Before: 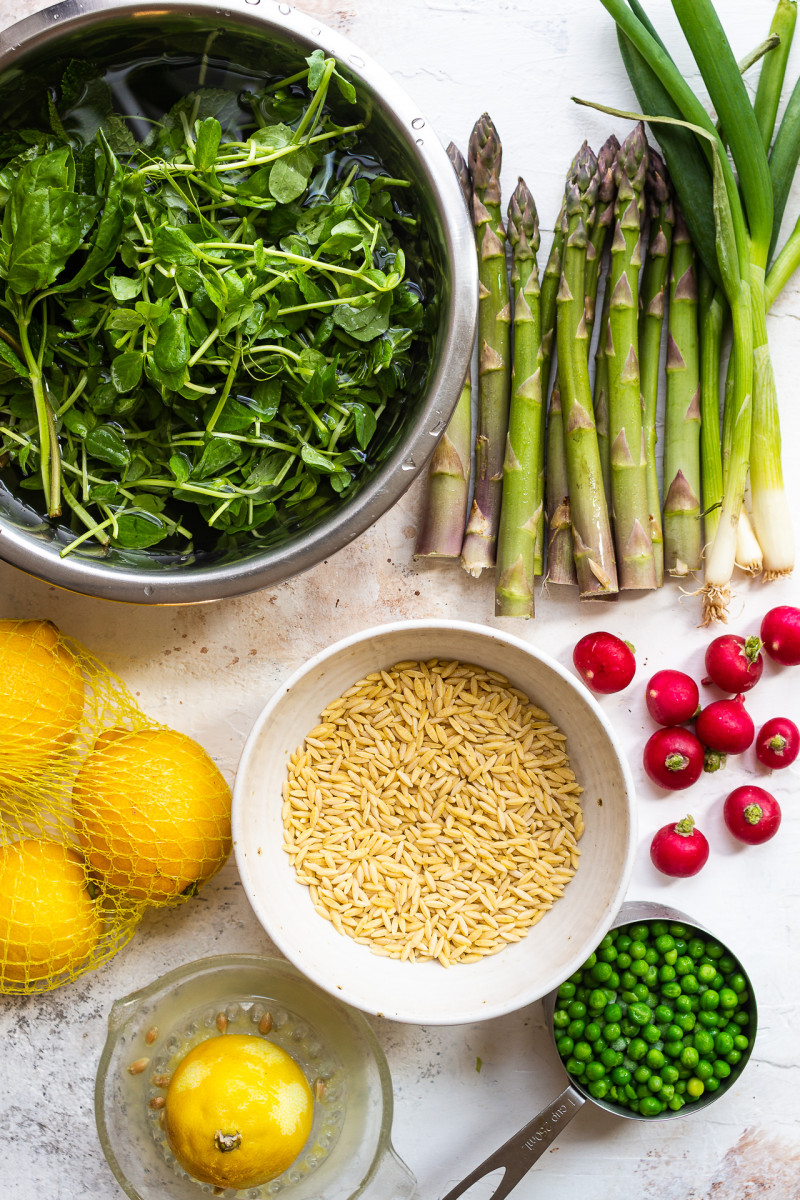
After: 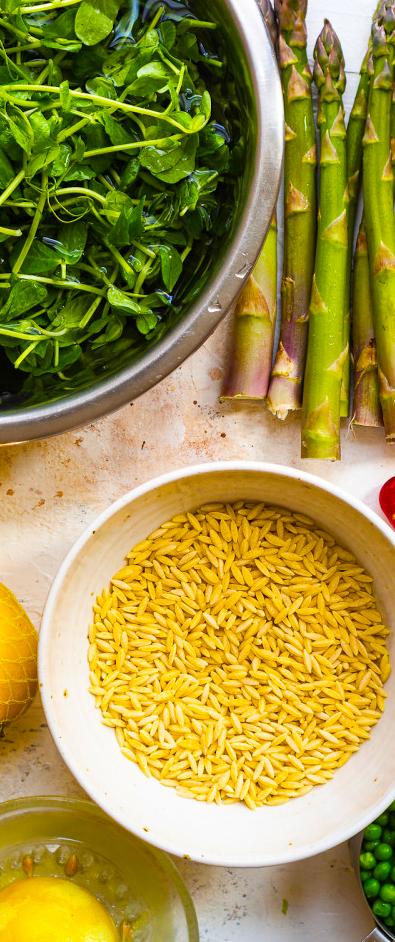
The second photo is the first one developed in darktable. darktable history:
color balance rgb: linear chroma grading › global chroma 23.15%, perceptual saturation grading › global saturation 28.7%, perceptual saturation grading › mid-tones 12.04%, perceptual saturation grading › shadows 10.19%, global vibrance 22.22%
crop and rotate: angle 0.02°, left 24.353%, top 13.219%, right 26.156%, bottom 8.224%
